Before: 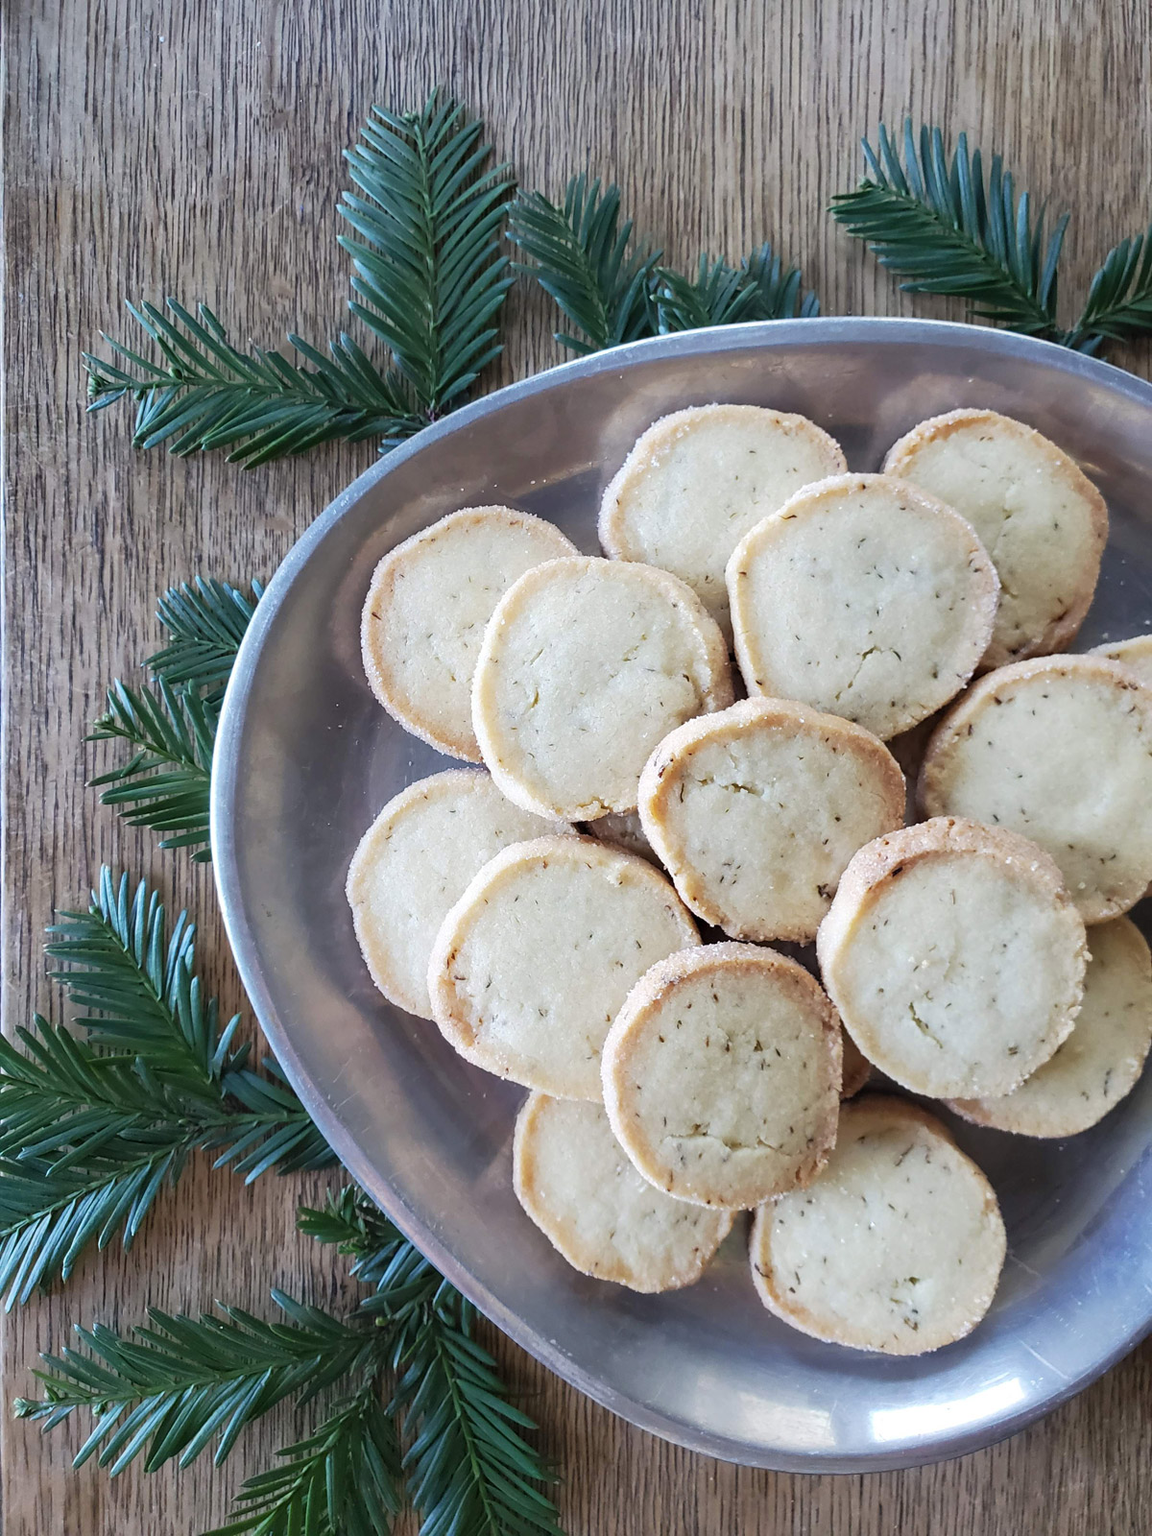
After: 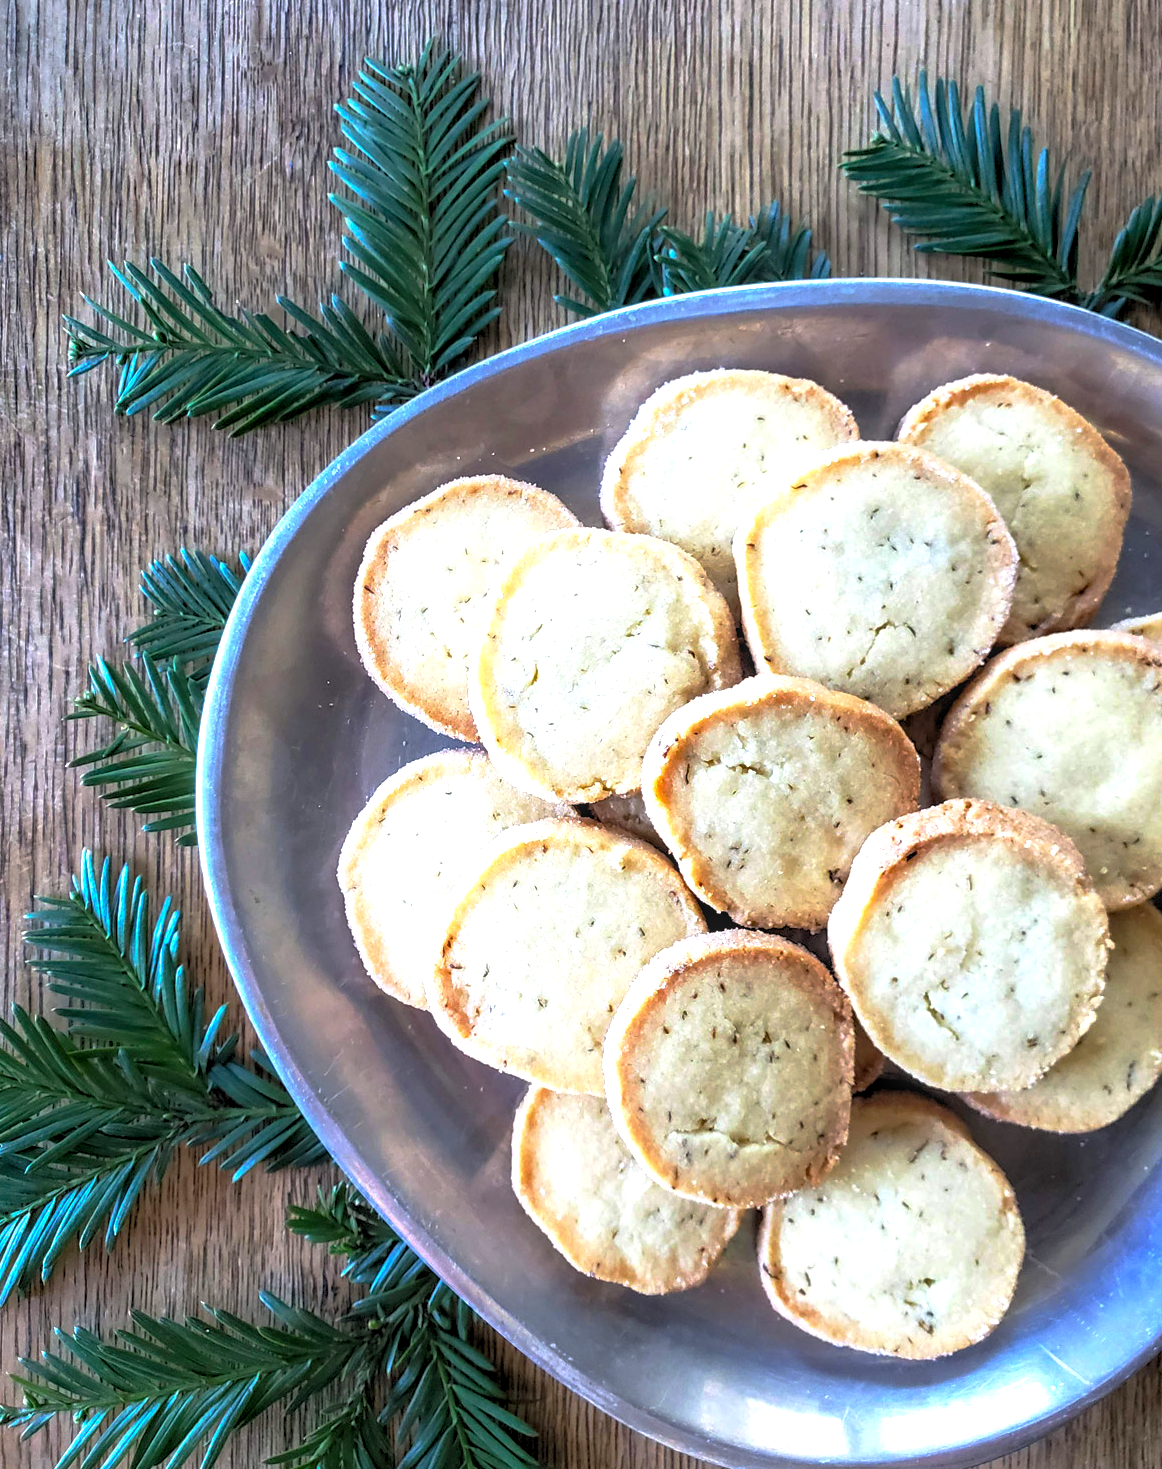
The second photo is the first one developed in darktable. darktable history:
contrast brightness saturation: saturation 0.1
base curve: curves: ch0 [(0, 0) (0.595, 0.418) (1, 1)], preserve colors none
local contrast: on, module defaults
exposure: exposure 0.485 EV, compensate highlight preservation false
color balance rgb: linear chroma grading › global chroma 10%, perceptual saturation grading › global saturation 5%, perceptual brilliance grading › global brilliance 4%, global vibrance 7%, saturation formula JzAzBz (2021)
crop: left 1.964%, top 3.251%, right 1.122%, bottom 4.933%
rgb levels: levels [[0.013, 0.434, 0.89], [0, 0.5, 1], [0, 0.5, 1]]
